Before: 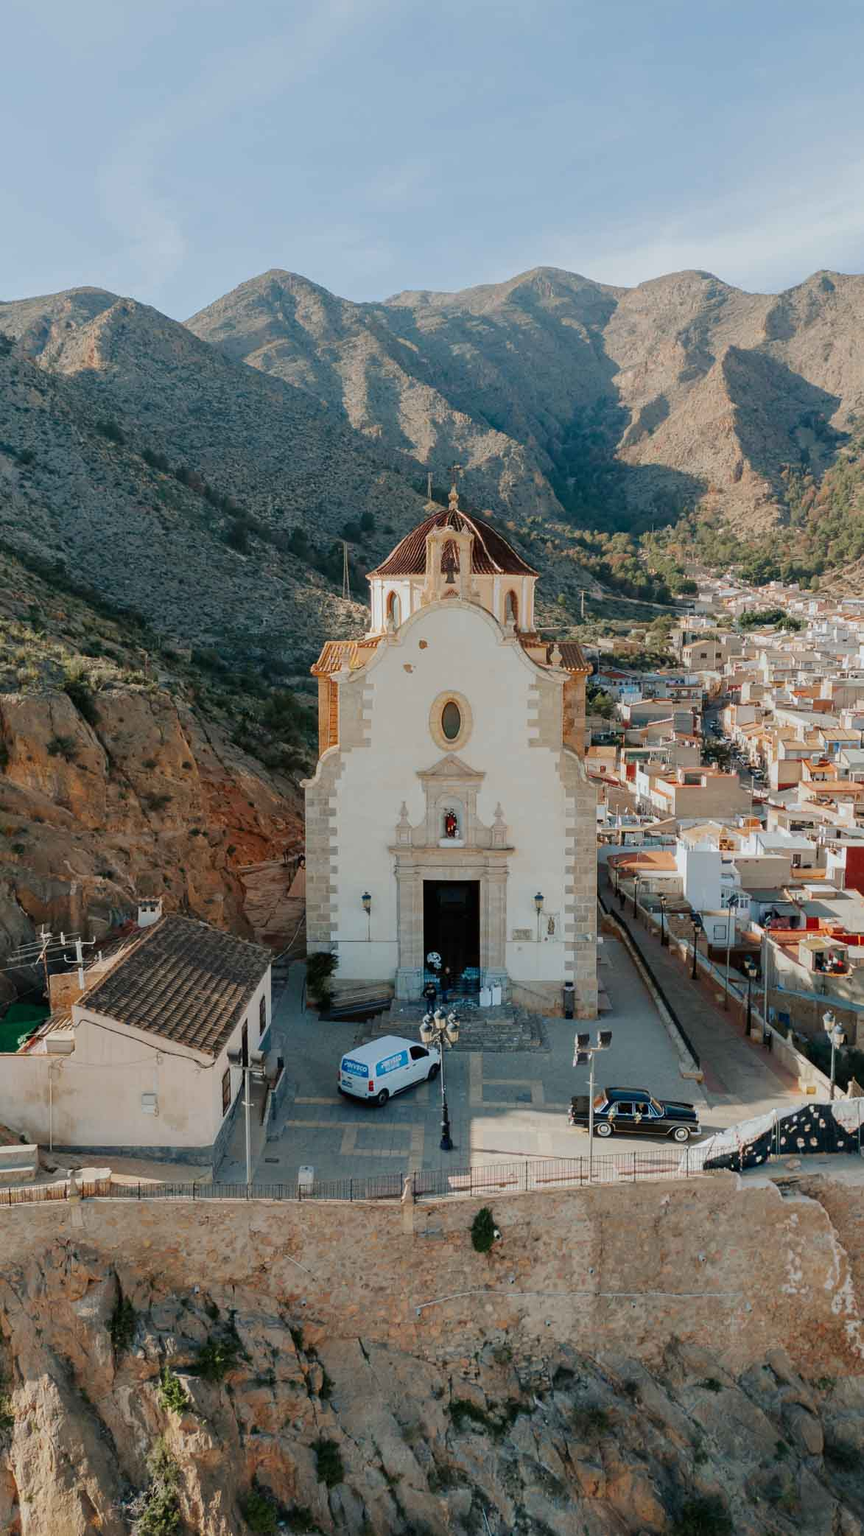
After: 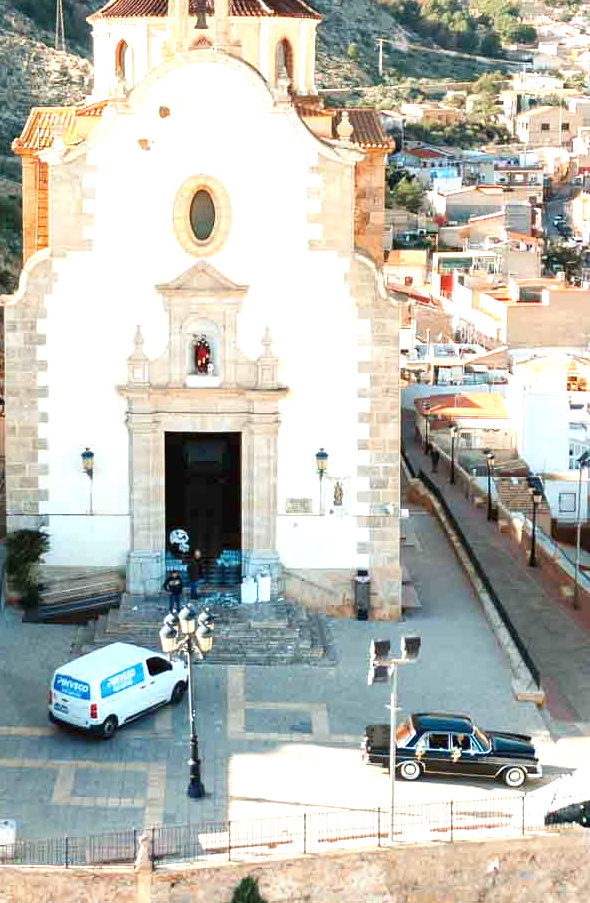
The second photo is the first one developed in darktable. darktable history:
crop: left 35.03%, top 36.625%, right 14.663%, bottom 20.057%
exposure: black level correction 0, exposure 1.55 EV, compensate exposure bias true, compensate highlight preservation false
